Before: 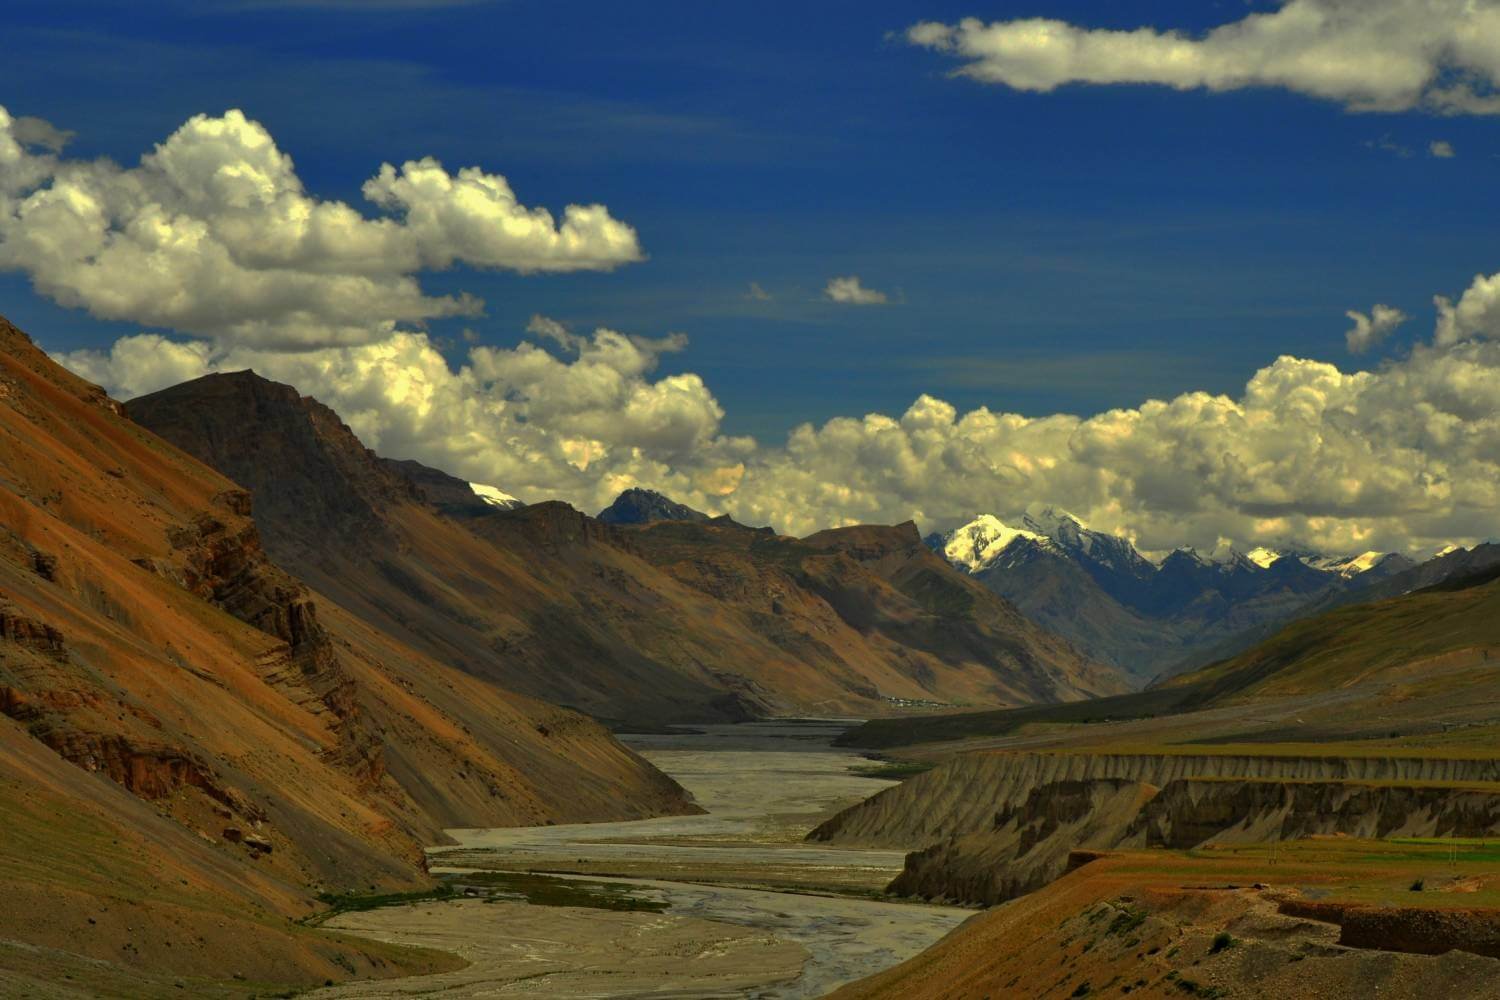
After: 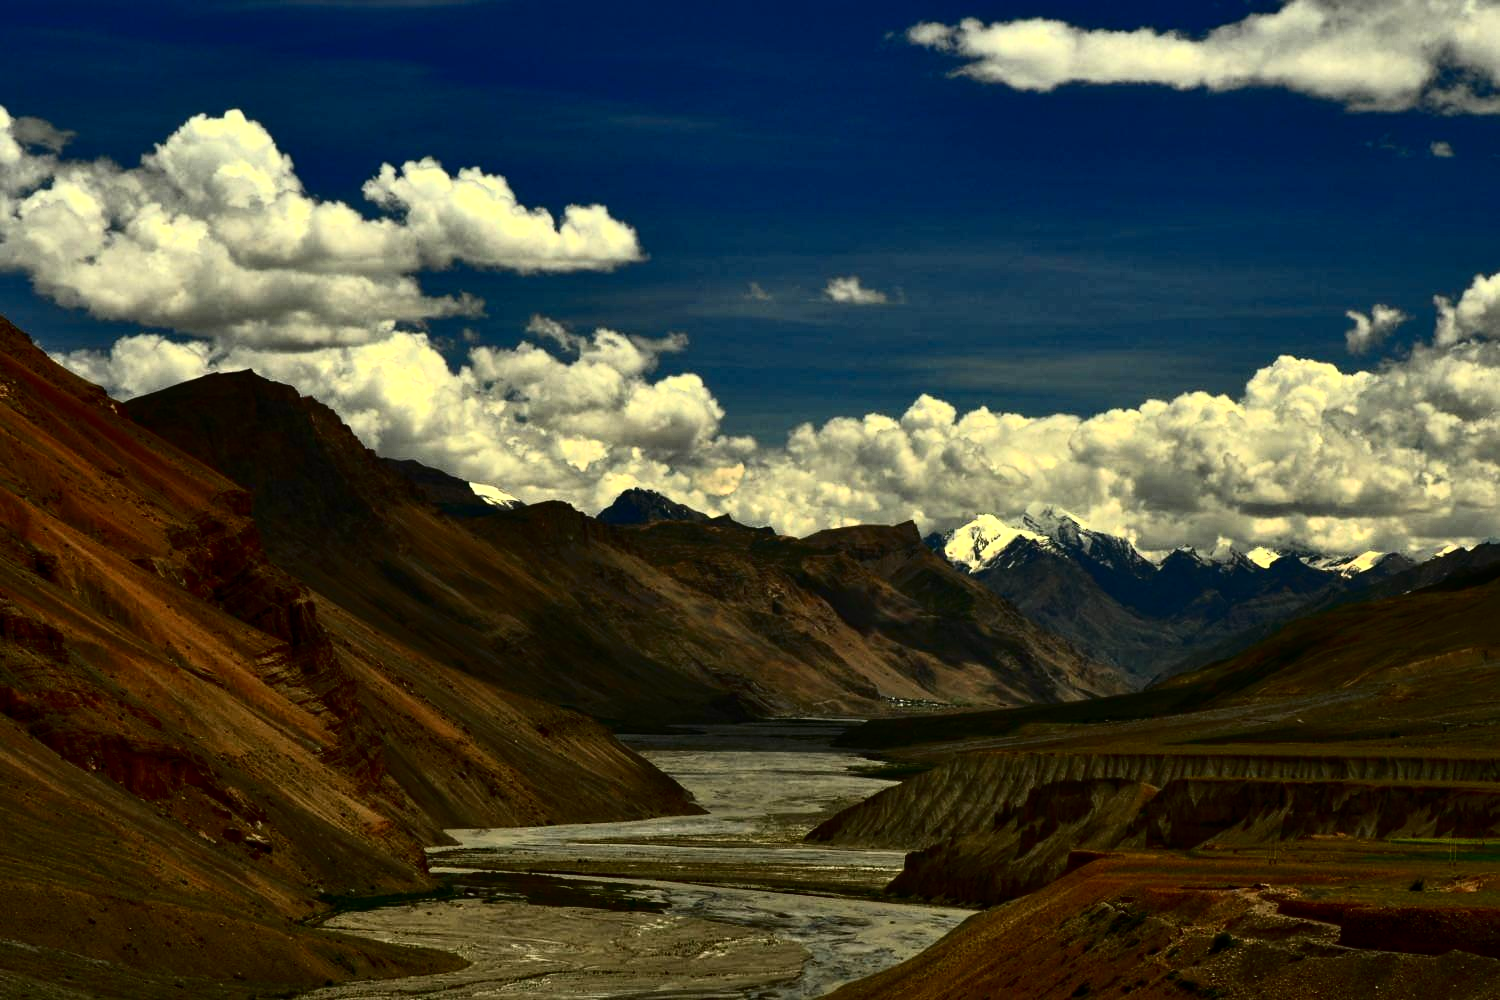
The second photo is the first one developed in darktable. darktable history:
tone curve: curves: ch0 [(0, 0) (0.003, 0.002) (0.011, 0.005) (0.025, 0.011) (0.044, 0.017) (0.069, 0.021) (0.1, 0.027) (0.136, 0.035) (0.177, 0.05) (0.224, 0.076) (0.277, 0.126) (0.335, 0.212) (0.399, 0.333) (0.468, 0.473) (0.543, 0.627) (0.623, 0.784) (0.709, 0.9) (0.801, 0.963) (0.898, 0.988) (1, 1)], color space Lab, independent channels, preserve colors none
local contrast: highlights 101%, shadows 101%, detail 119%, midtone range 0.2
